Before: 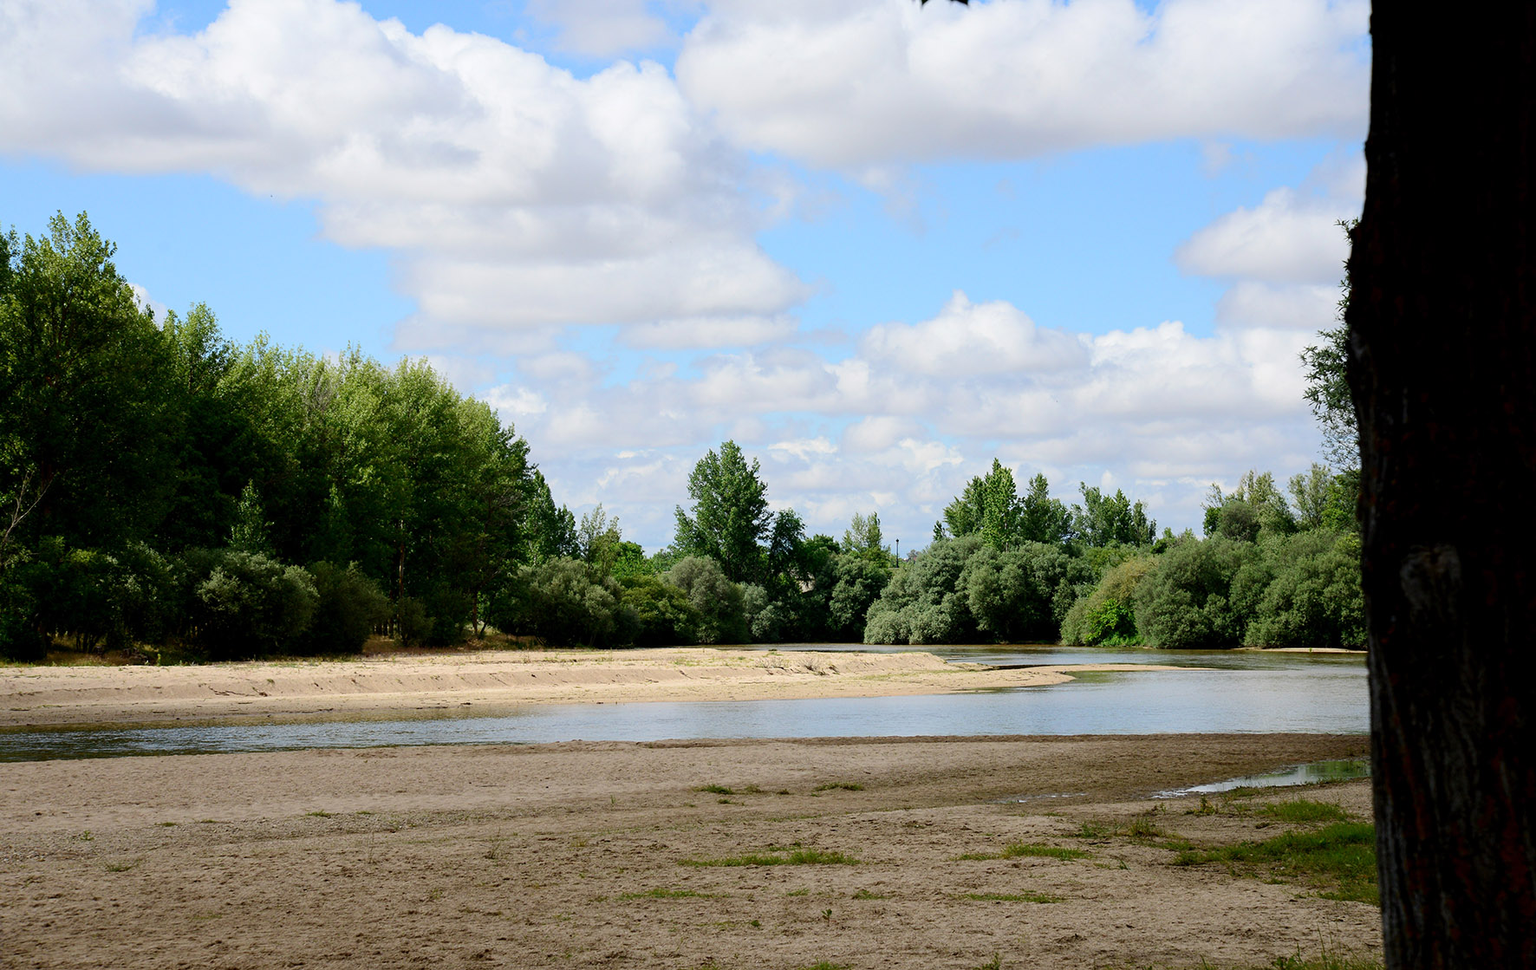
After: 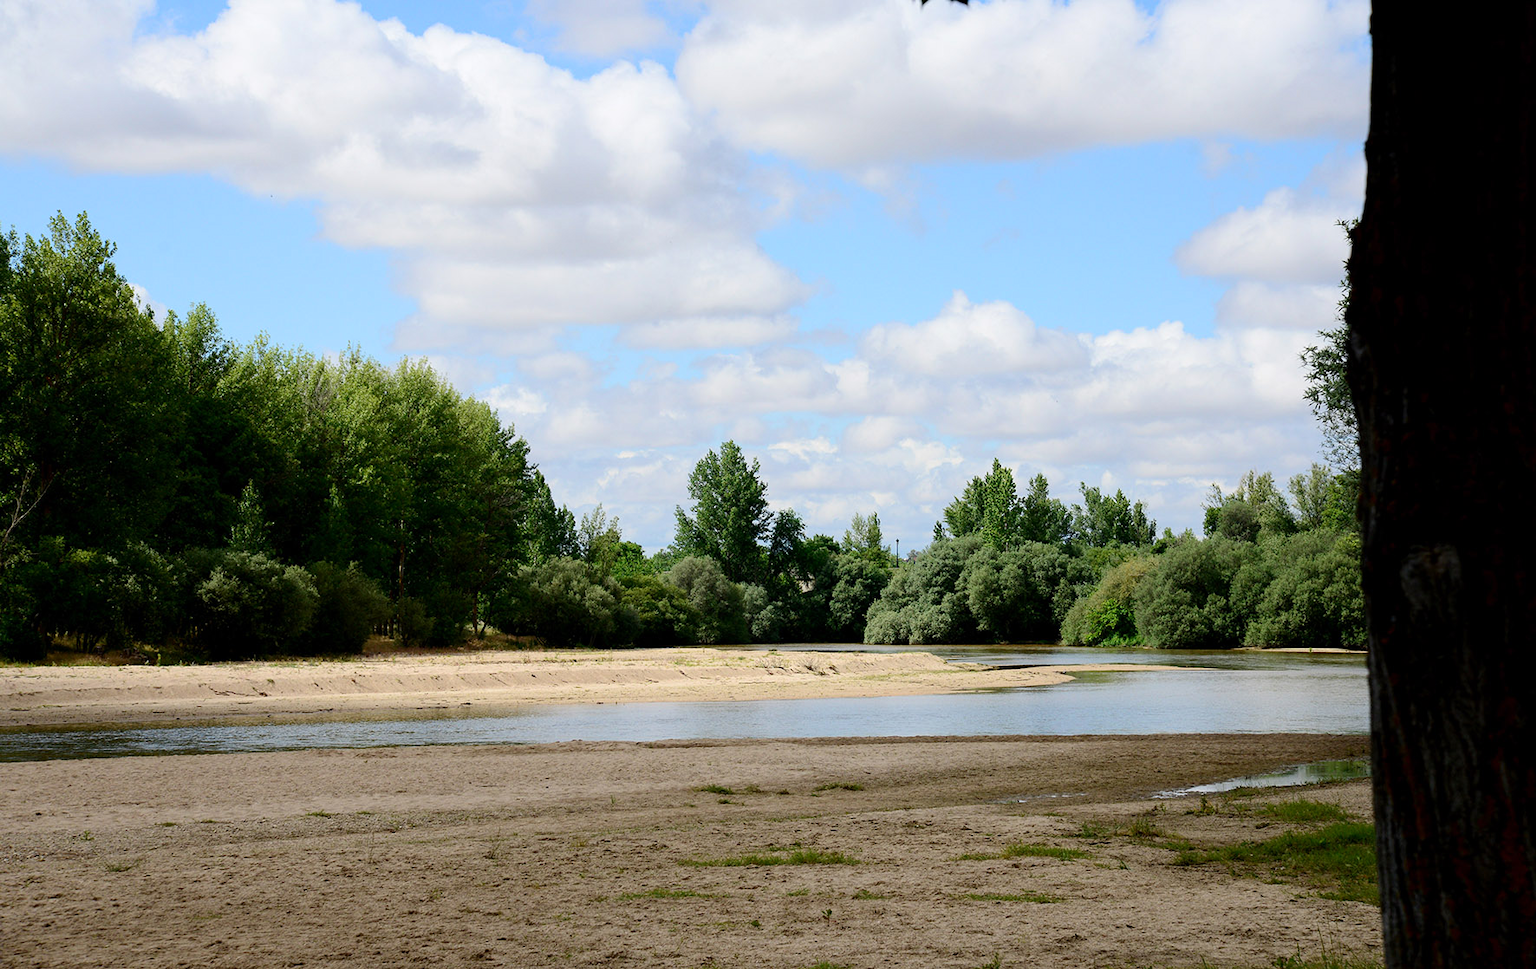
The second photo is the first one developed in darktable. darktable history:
contrast brightness saturation: contrast 0.071
